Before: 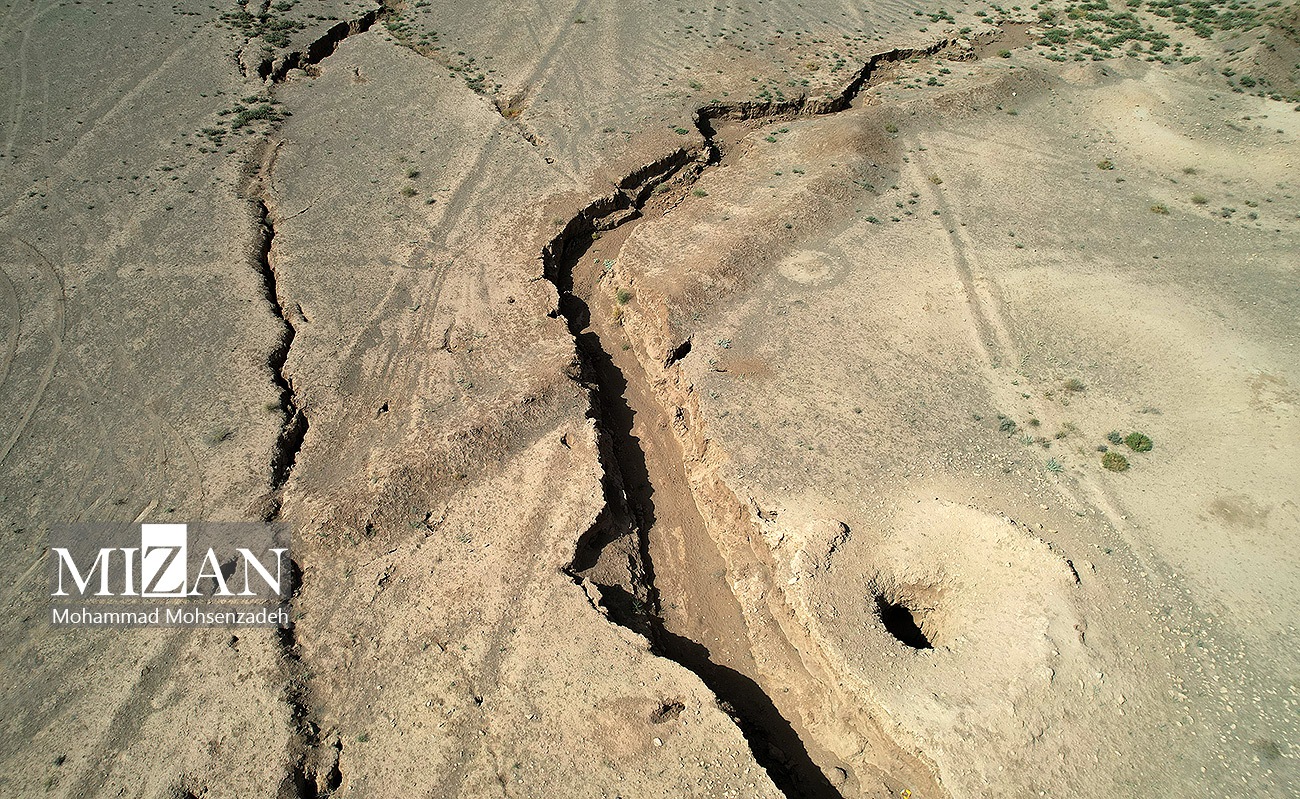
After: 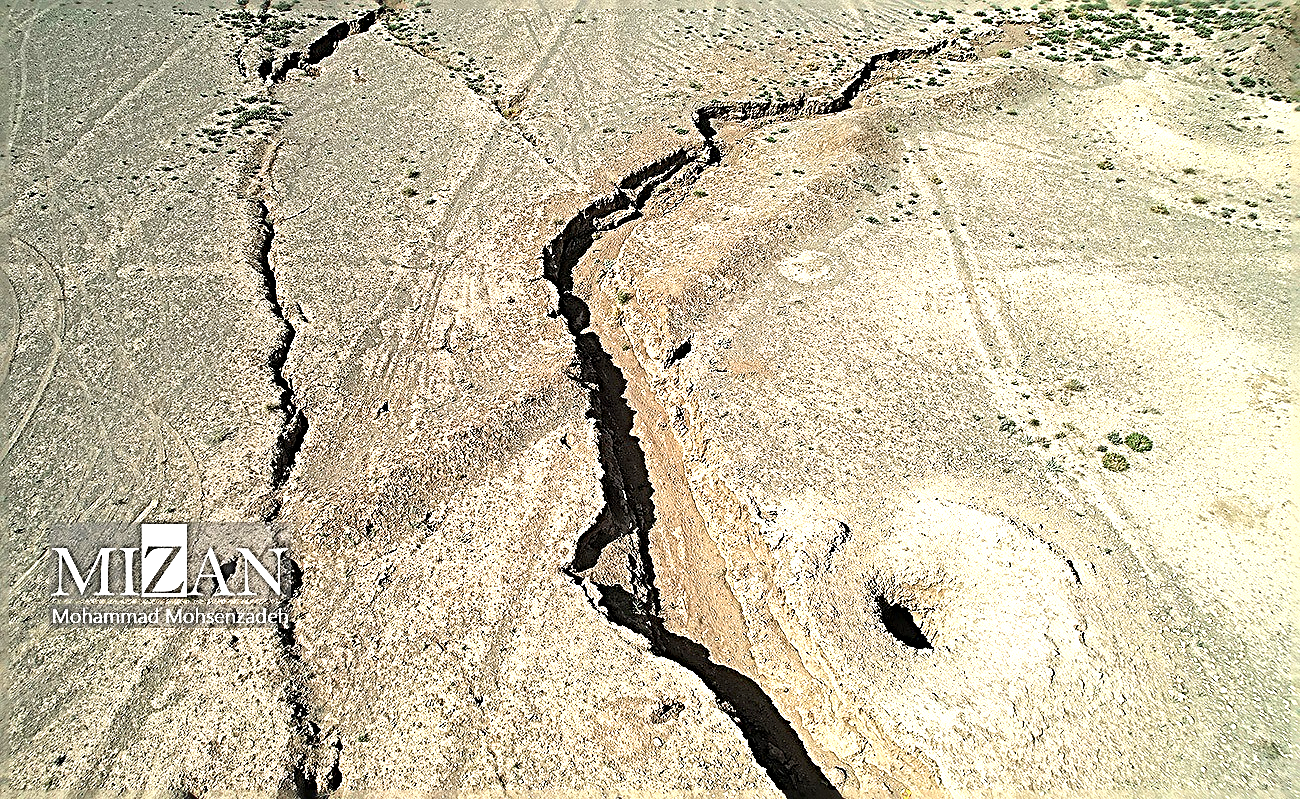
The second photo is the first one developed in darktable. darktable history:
exposure: black level correction 0, exposure 1 EV, compensate exposure bias true, compensate highlight preservation false
sharpen: radius 3.21, amount 1.746
